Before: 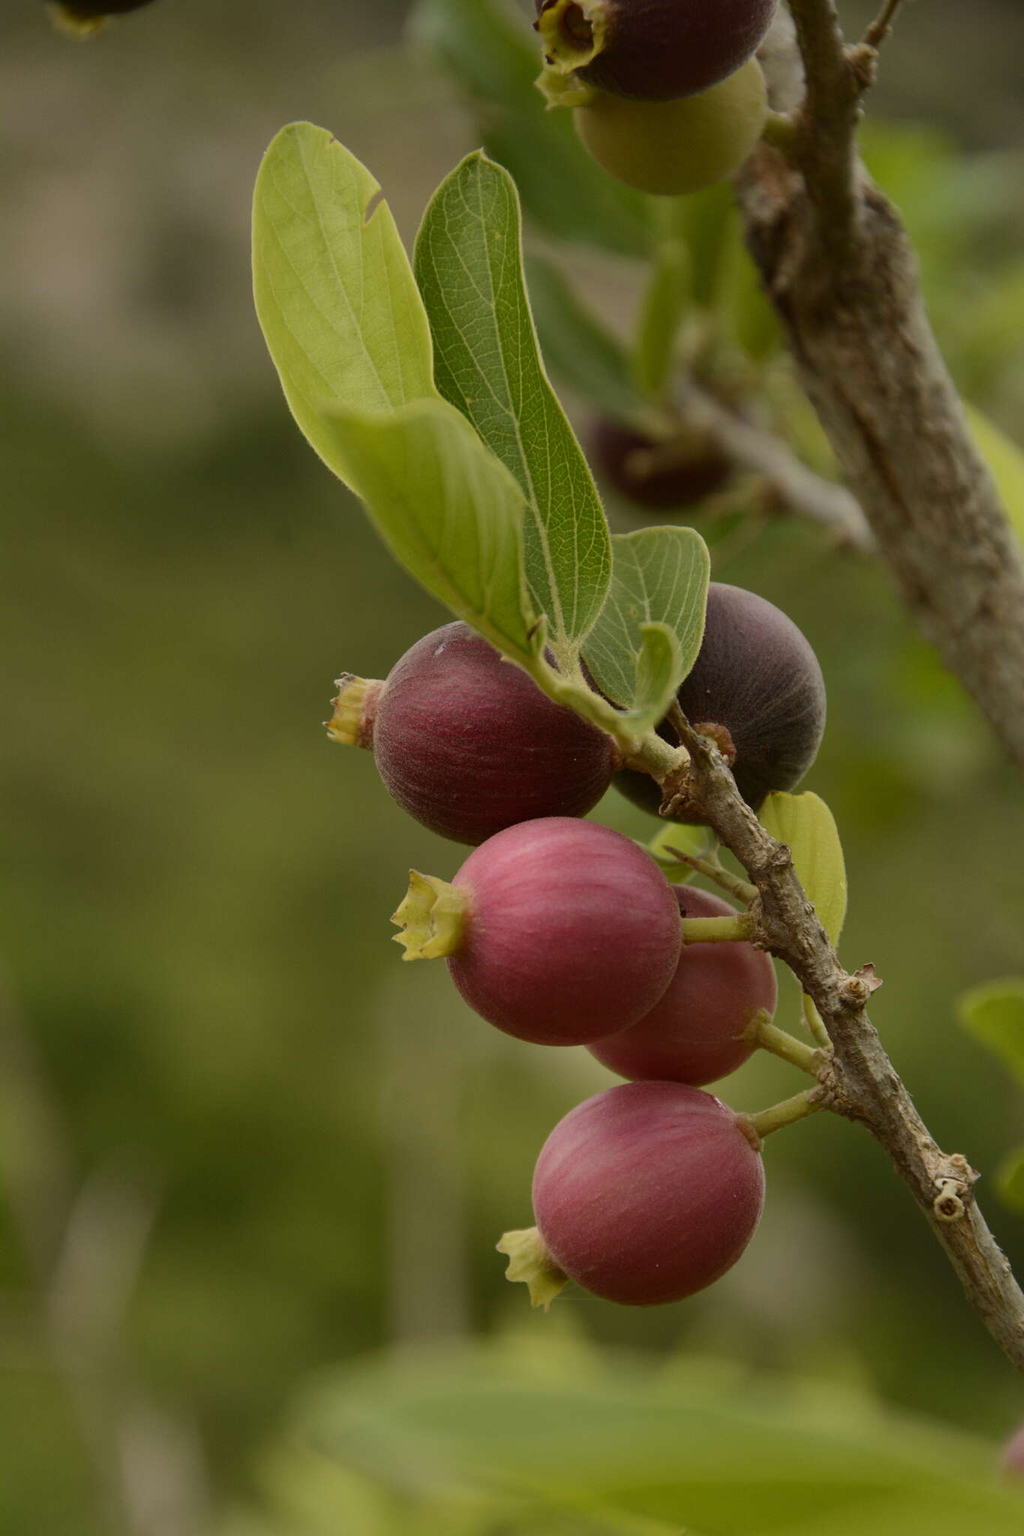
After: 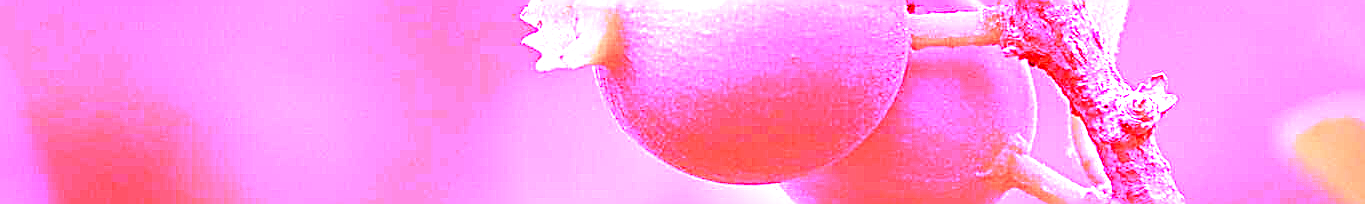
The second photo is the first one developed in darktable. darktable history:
sharpen: on, module defaults
exposure: exposure 0.207 EV, compensate highlight preservation false
color balance rgb: perceptual saturation grading › global saturation 20%, perceptual saturation grading › highlights -25%, perceptual saturation grading › shadows 25%
white balance: red 8, blue 8
crop and rotate: top 59.084%, bottom 30.916%
